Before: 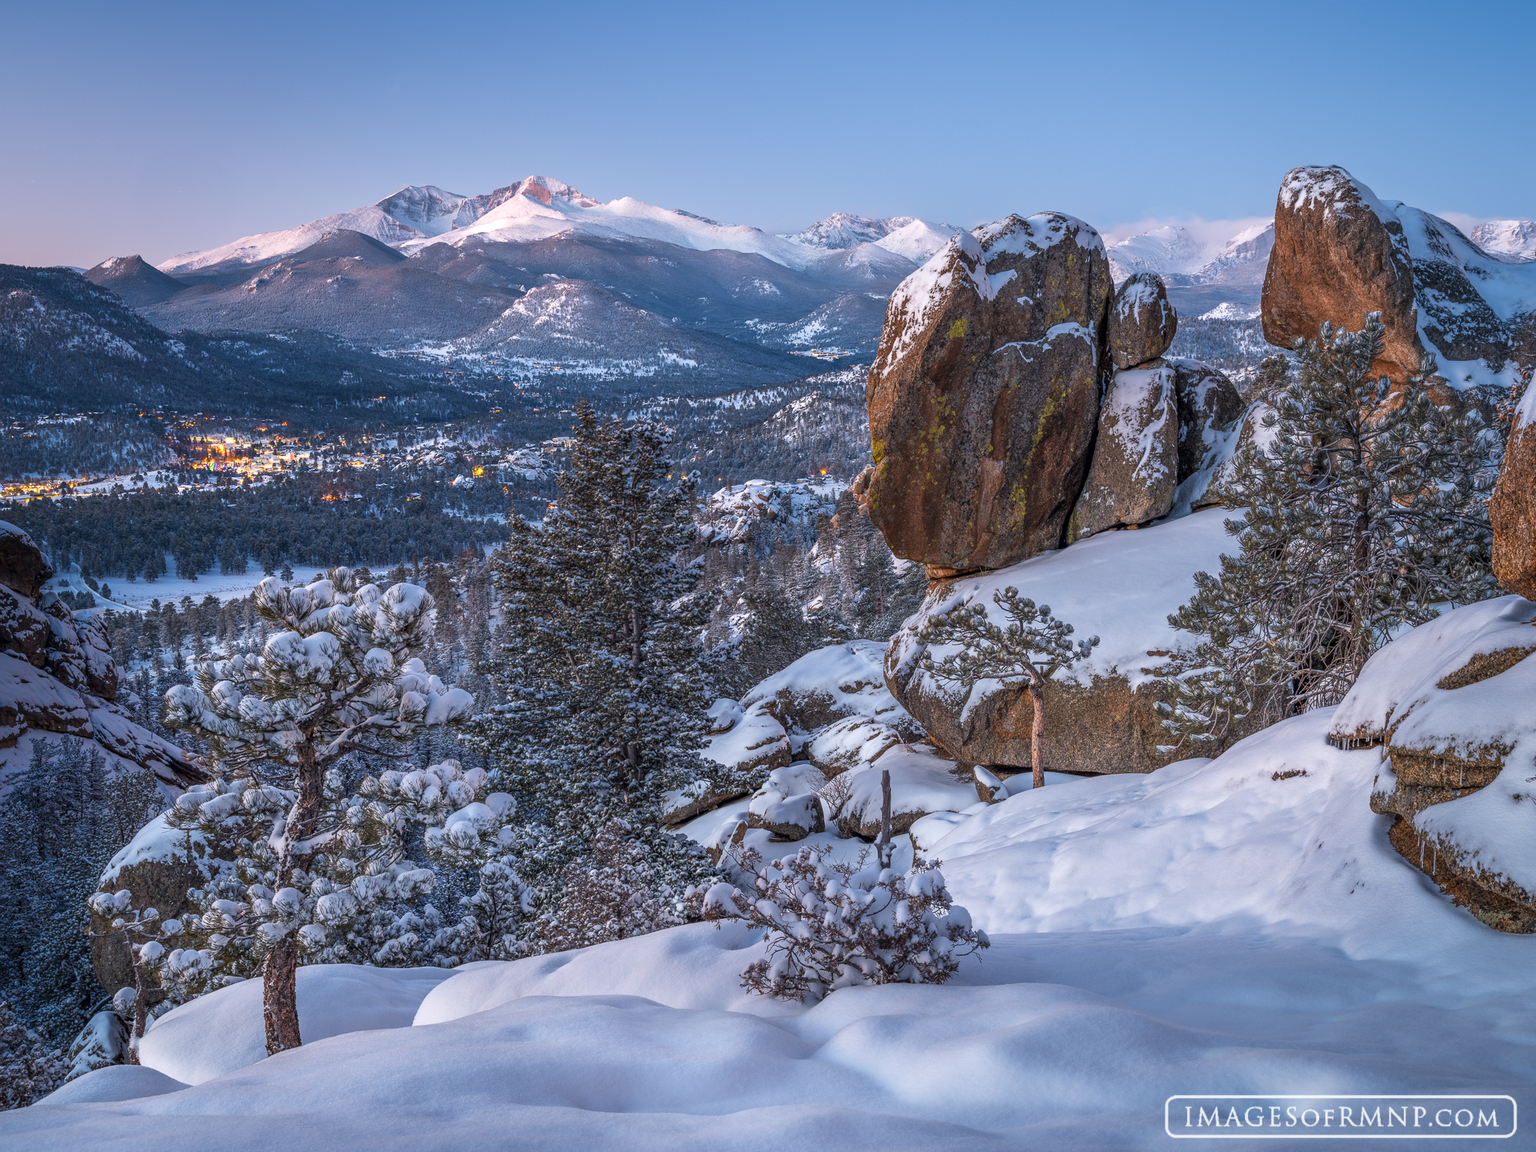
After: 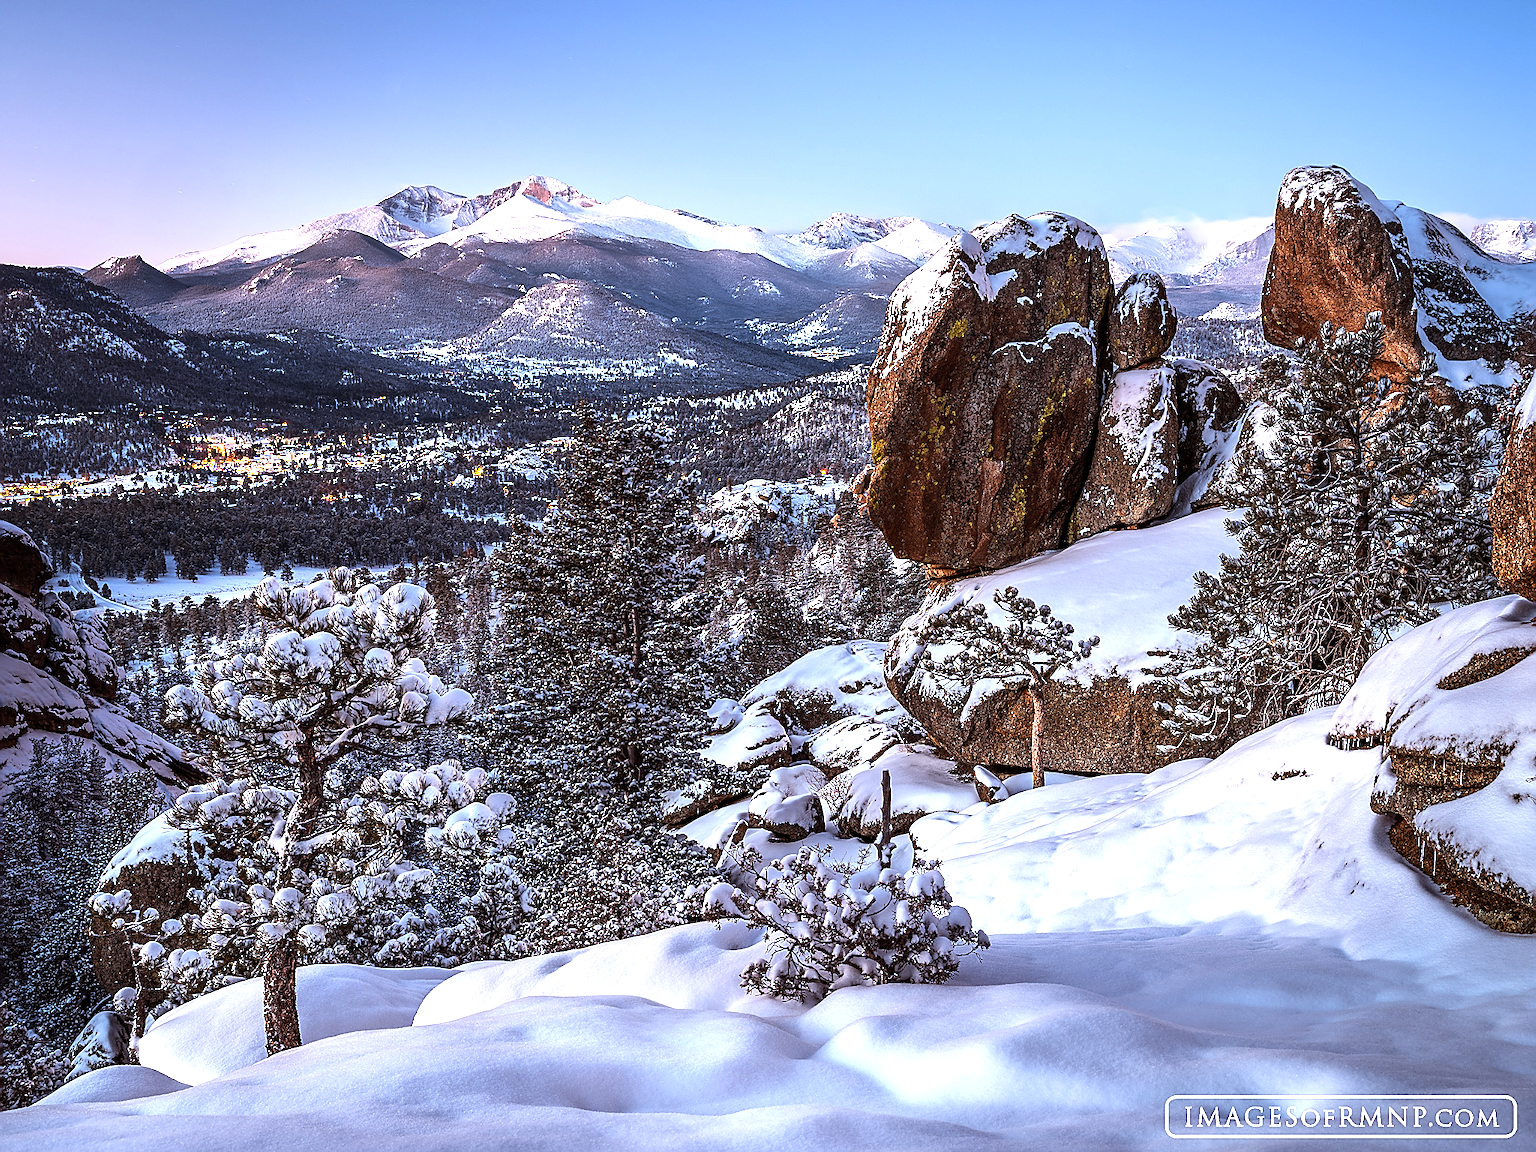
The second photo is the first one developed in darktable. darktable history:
shadows and highlights: shadows 37.27, highlights -28.18, soften with gaussian
tone equalizer: -8 EV -1.08 EV, -7 EV -1.01 EV, -6 EV -0.867 EV, -5 EV -0.578 EV, -3 EV 0.578 EV, -2 EV 0.867 EV, -1 EV 1.01 EV, +0 EV 1.08 EV, edges refinement/feathering 500, mask exposure compensation -1.57 EV, preserve details no
rgb levels: mode RGB, independent channels, levels [[0, 0.5, 1], [0, 0.521, 1], [0, 0.536, 1]]
sharpen: radius 1.4, amount 1.25, threshold 0.7
